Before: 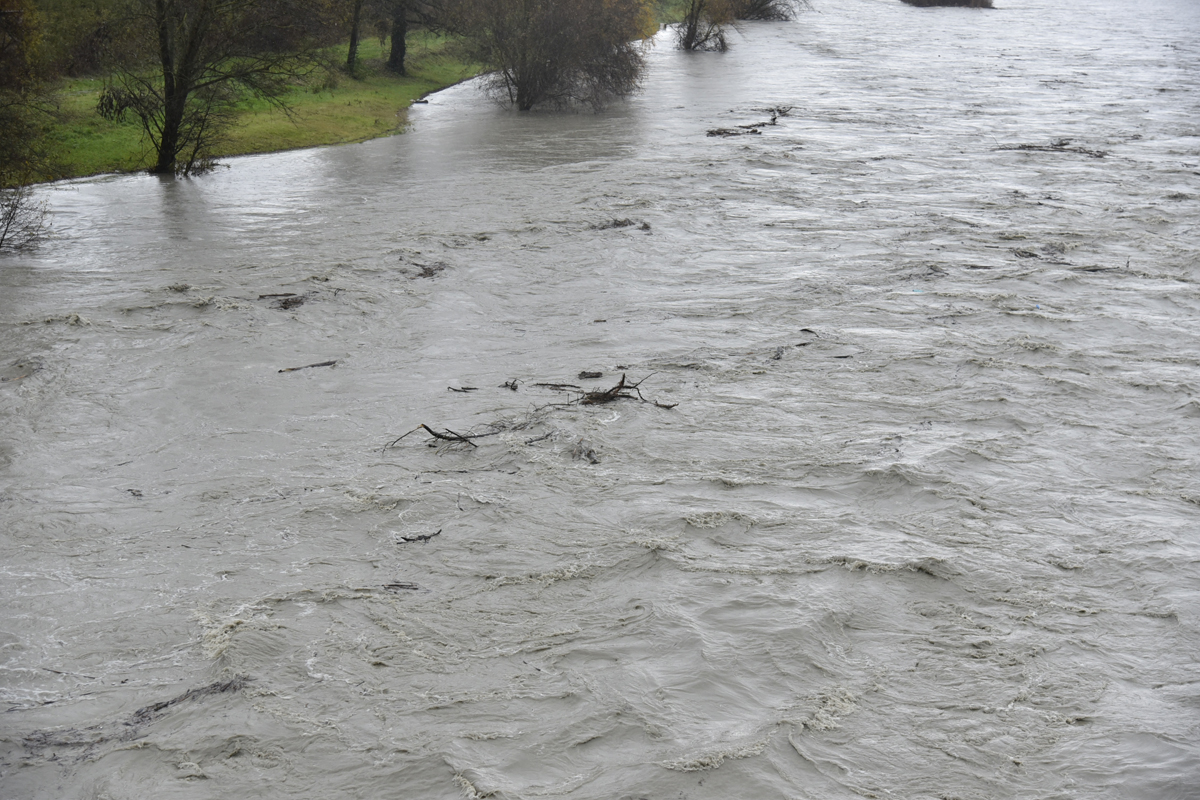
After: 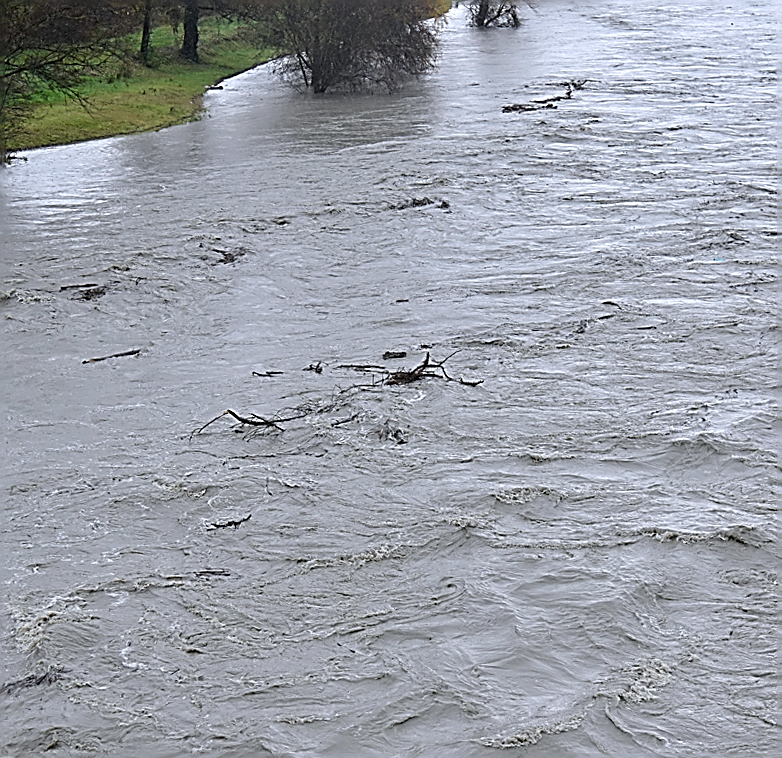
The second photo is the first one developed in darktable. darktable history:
sharpen: amount 1.861
crop and rotate: left 15.546%, right 17.787%
rotate and perspective: rotation -2°, crop left 0.022, crop right 0.978, crop top 0.049, crop bottom 0.951
color calibration: illuminant as shot in camera, x 0.358, y 0.373, temperature 4628.91 K
